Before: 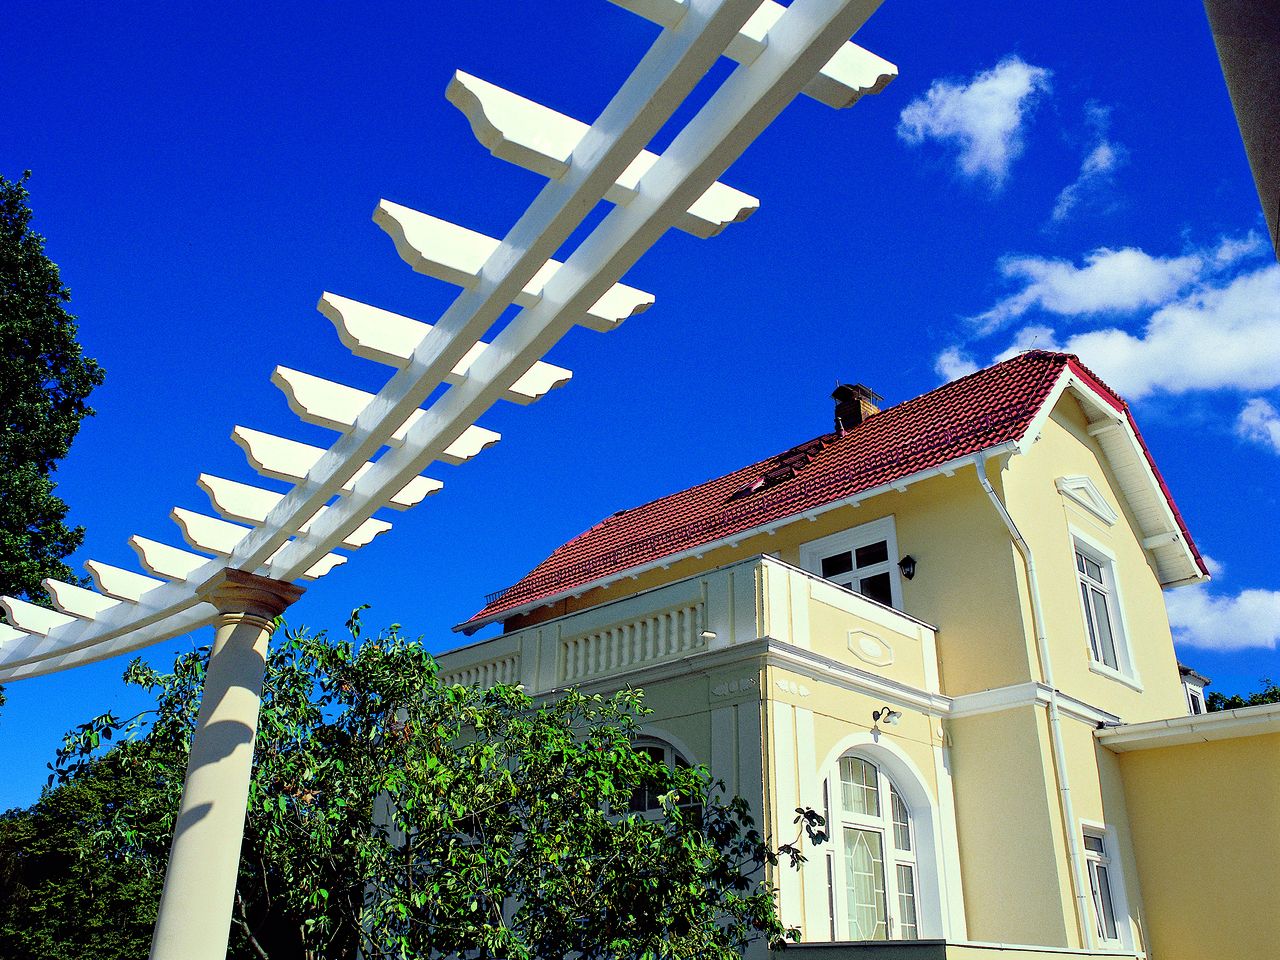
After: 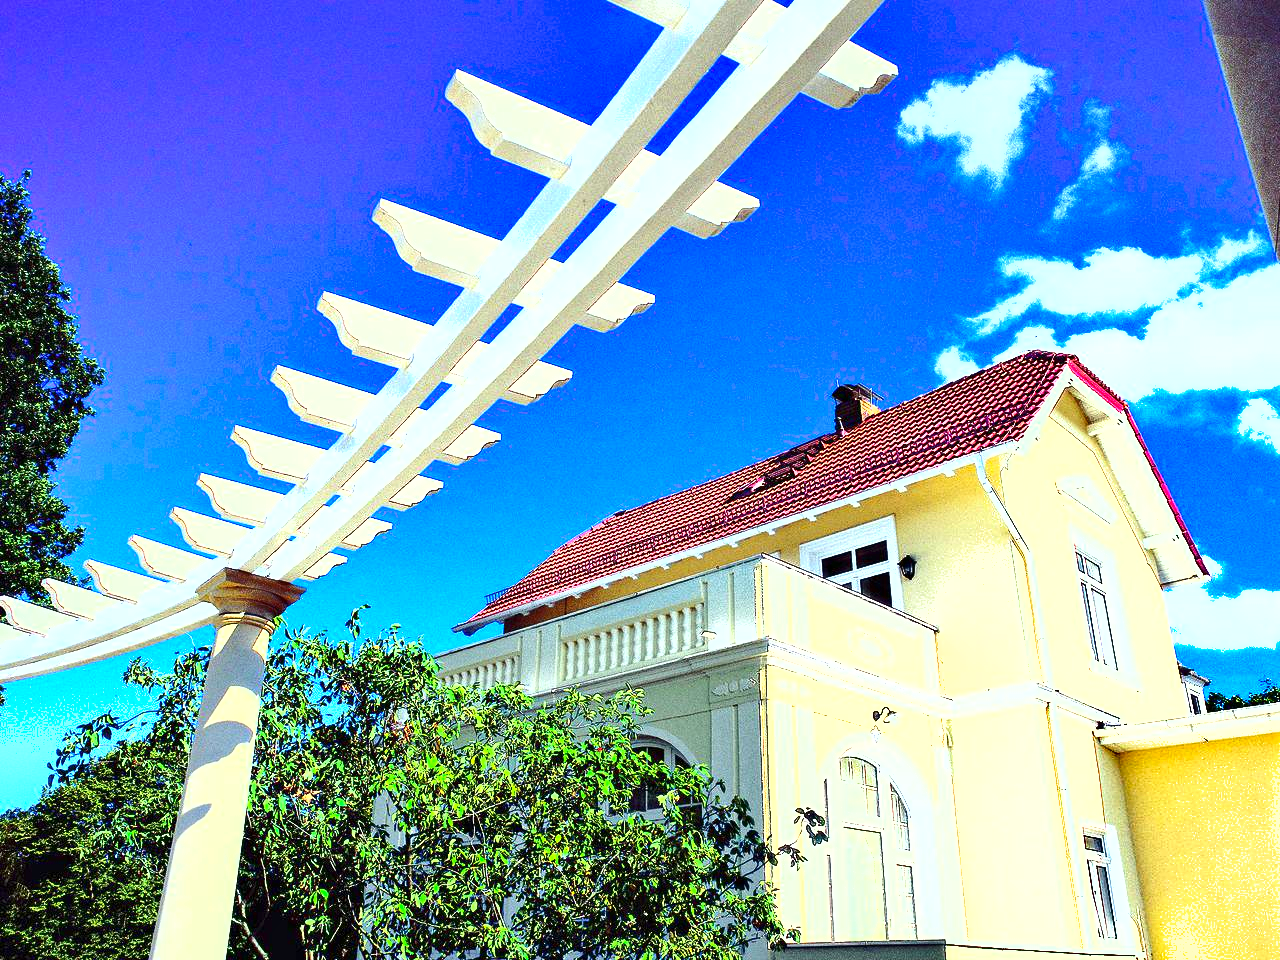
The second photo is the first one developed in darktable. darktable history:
tone curve: curves: ch0 [(0, 0) (0.003, 0.003) (0.011, 0.01) (0.025, 0.023) (0.044, 0.041) (0.069, 0.064) (0.1, 0.092) (0.136, 0.125) (0.177, 0.163) (0.224, 0.207) (0.277, 0.255) (0.335, 0.309) (0.399, 0.375) (0.468, 0.459) (0.543, 0.548) (0.623, 0.629) (0.709, 0.716) (0.801, 0.808) (0.898, 0.911) (1, 1)], color space Lab, independent channels, preserve colors none
shadows and highlights: low approximation 0.01, soften with gaussian
exposure: exposure 1.992 EV, compensate exposure bias true, compensate highlight preservation false
